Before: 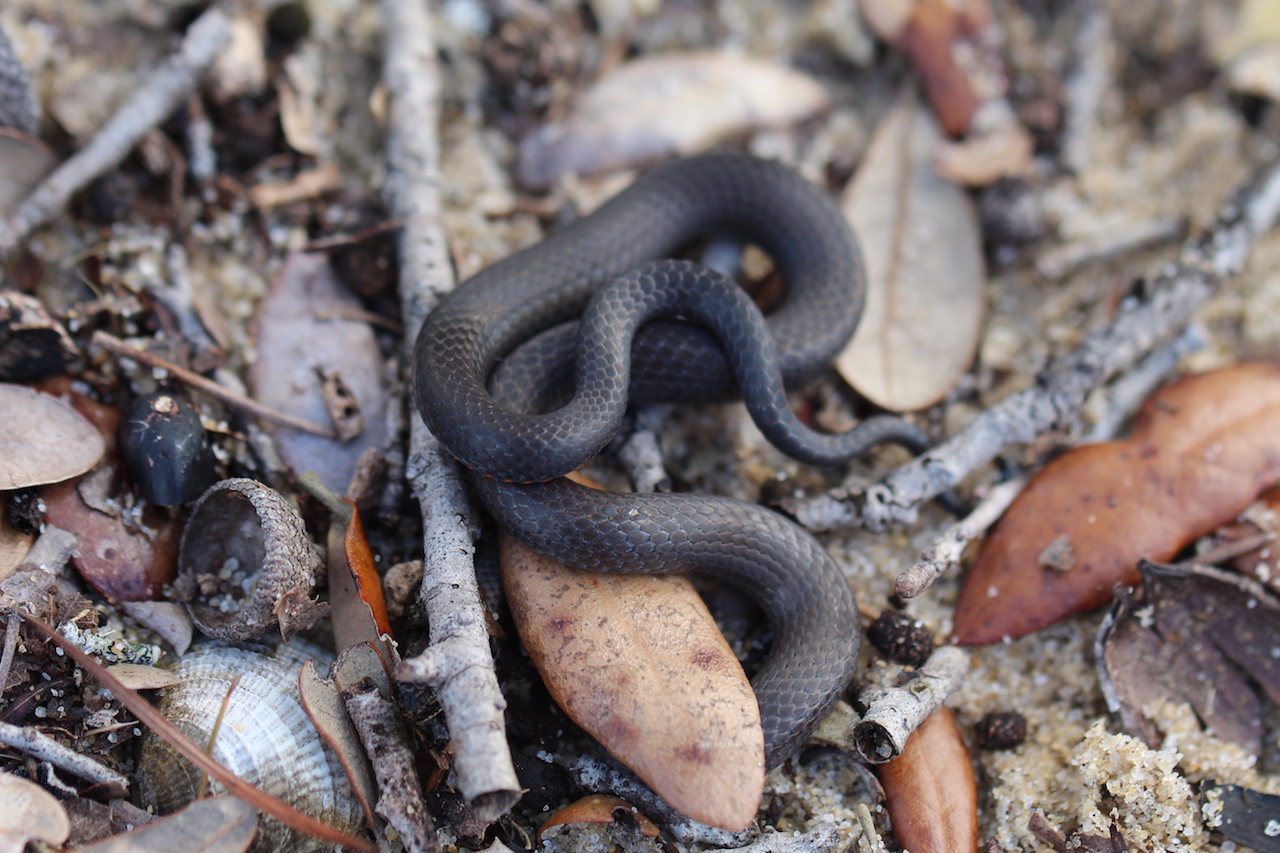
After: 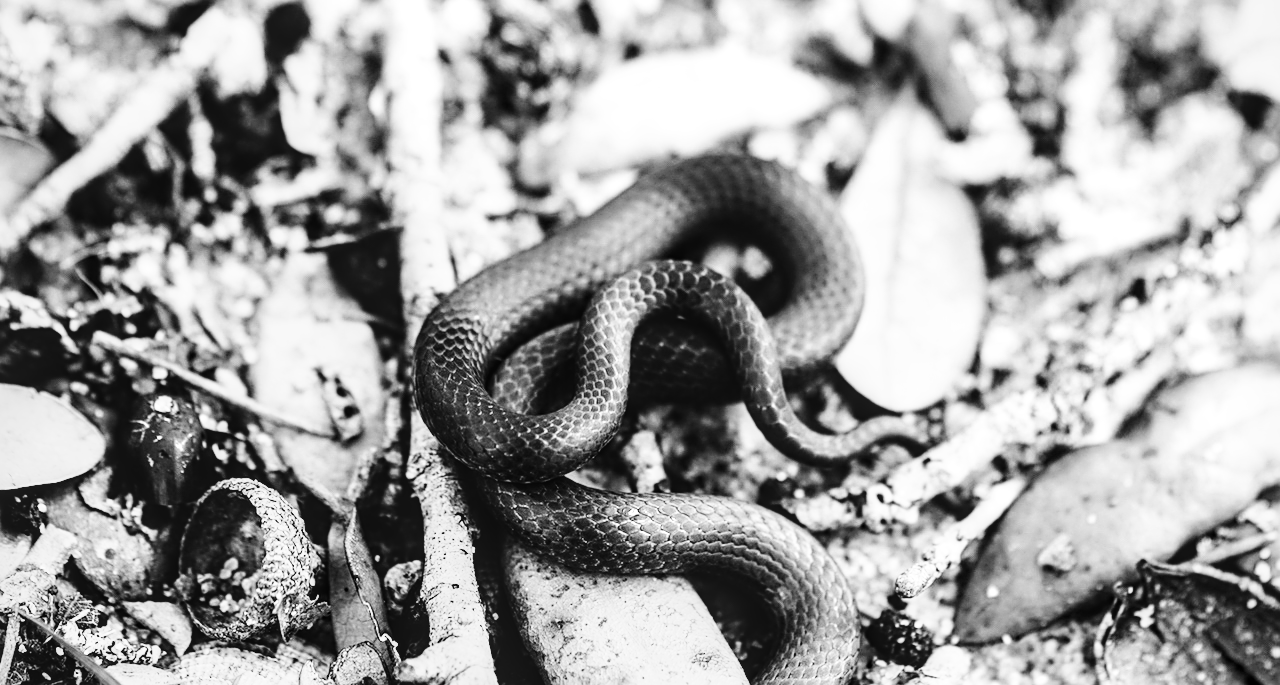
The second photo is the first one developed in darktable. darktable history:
color calibration: output gray [0.267, 0.423, 0.267, 0], illuminant same as pipeline (D50), adaptation XYZ, x 0.346, y 0.358, temperature 5012.04 K
sharpen: on, module defaults
local contrast: on, module defaults
vignetting: fall-off start 91.87%, brightness -0.244, saturation 0.135, unbound false
base curve: curves: ch0 [(0, 0) (0, 0) (0.002, 0.001) (0.008, 0.003) (0.019, 0.011) (0.037, 0.037) (0.064, 0.11) (0.102, 0.232) (0.152, 0.379) (0.216, 0.524) (0.296, 0.665) (0.394, 0.789) (0.512, 0.881) (0.651, 0.945) (0.813, 0.986) (1, 1)], preserve colors none
tone equalizer: -8 EV -1.07 EV, -7 EV -1.05 EV, -6 EV -0.829 EV, -5 EV -0.57 EV, -3 EV 0.585 EV, -2 EV 0.868 EV, -1 EV 1 EV, +0 EV 1.07 EV, edges refinement/feathering 500, mask exposure compensation -1.26 EV, preserve details no
crop: bottom 19.589%
